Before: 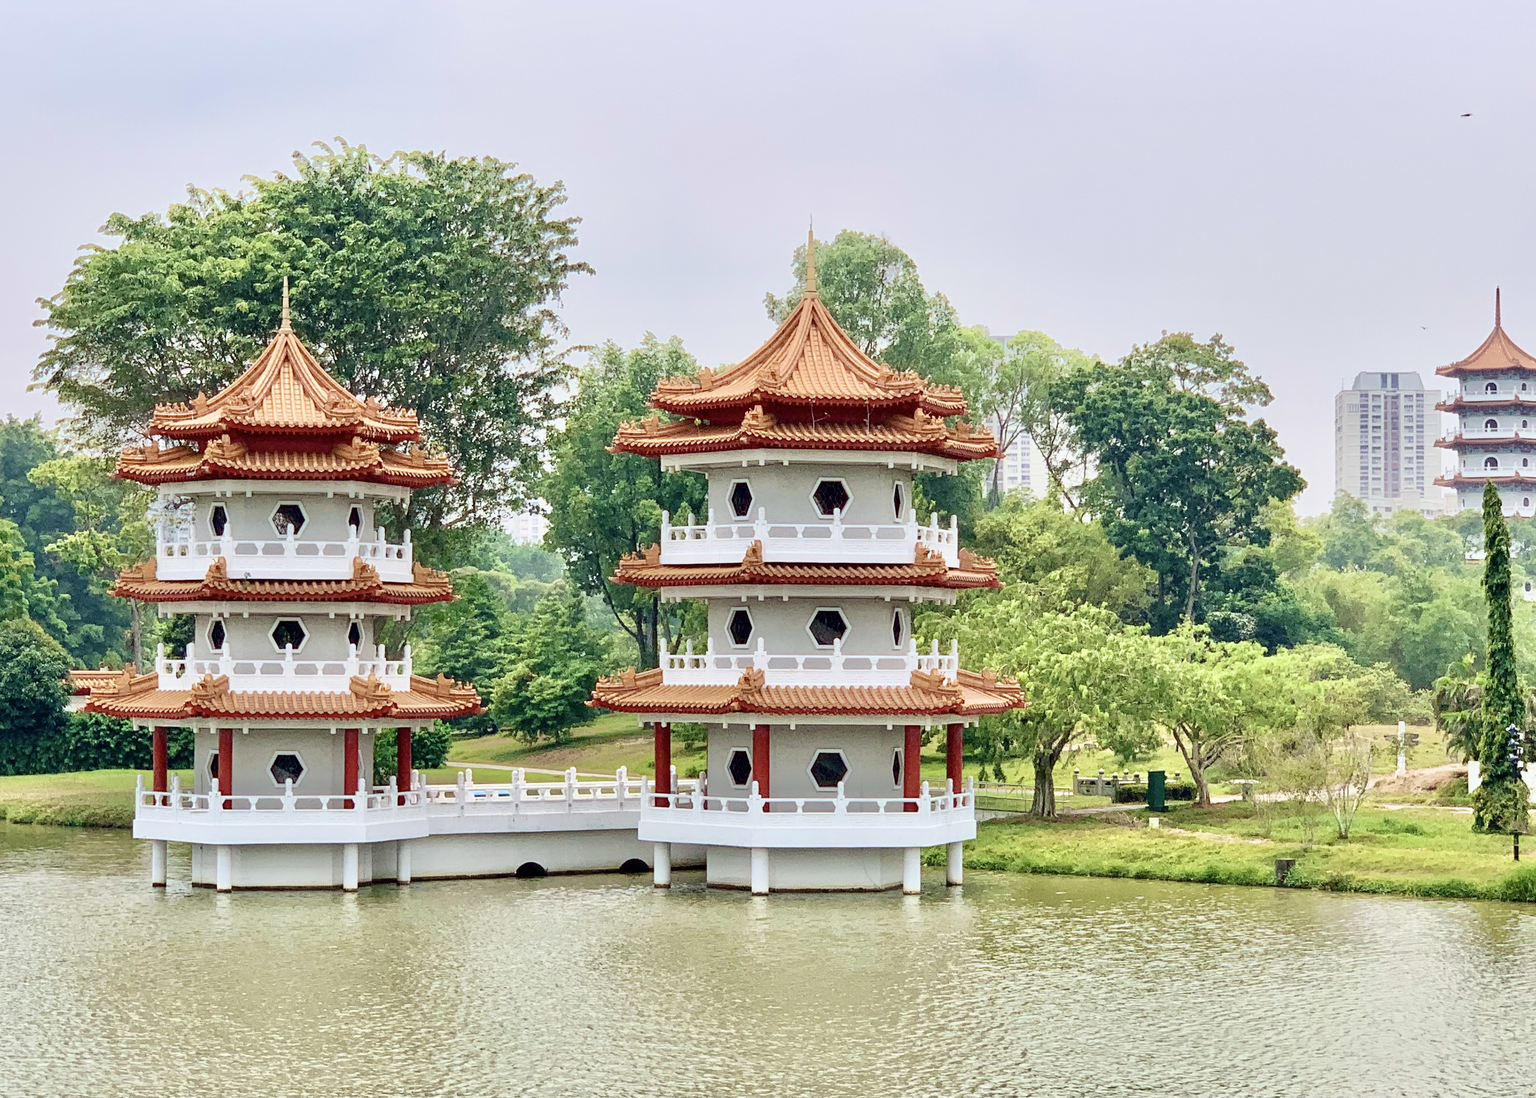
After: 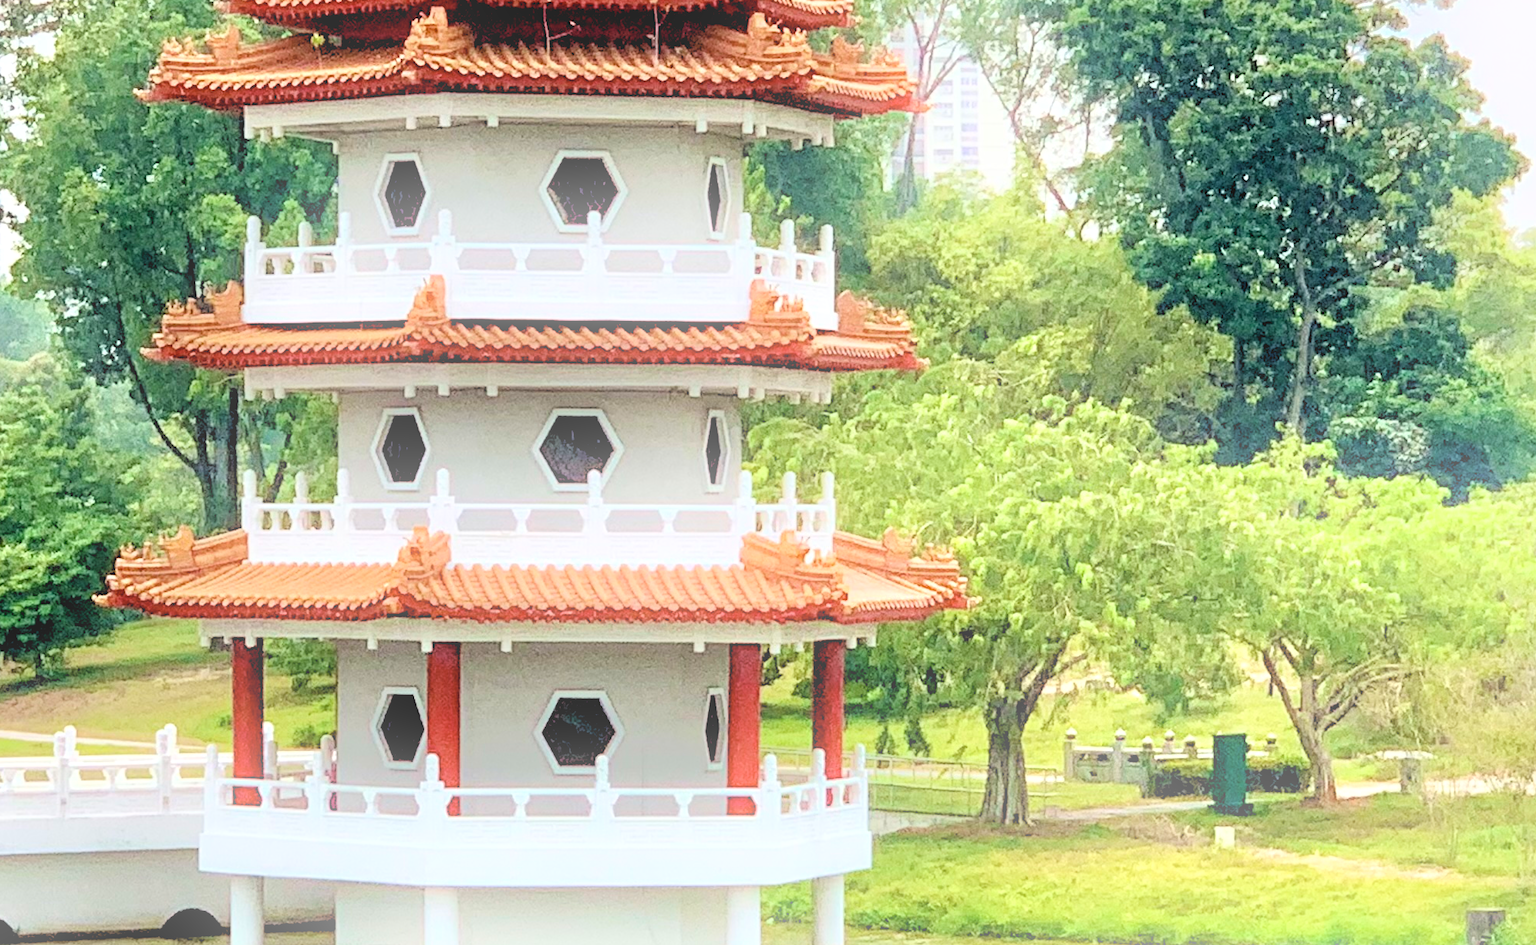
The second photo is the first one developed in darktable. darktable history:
crop: left 35.03%, top 36.625%, right 14.663%, bottom 20.057%
bloom: on, module defaults
rgb levels: levels [[0.013, 0.434, 0.89], [0, 0.5, 1], [0, 0.5, 1]]
